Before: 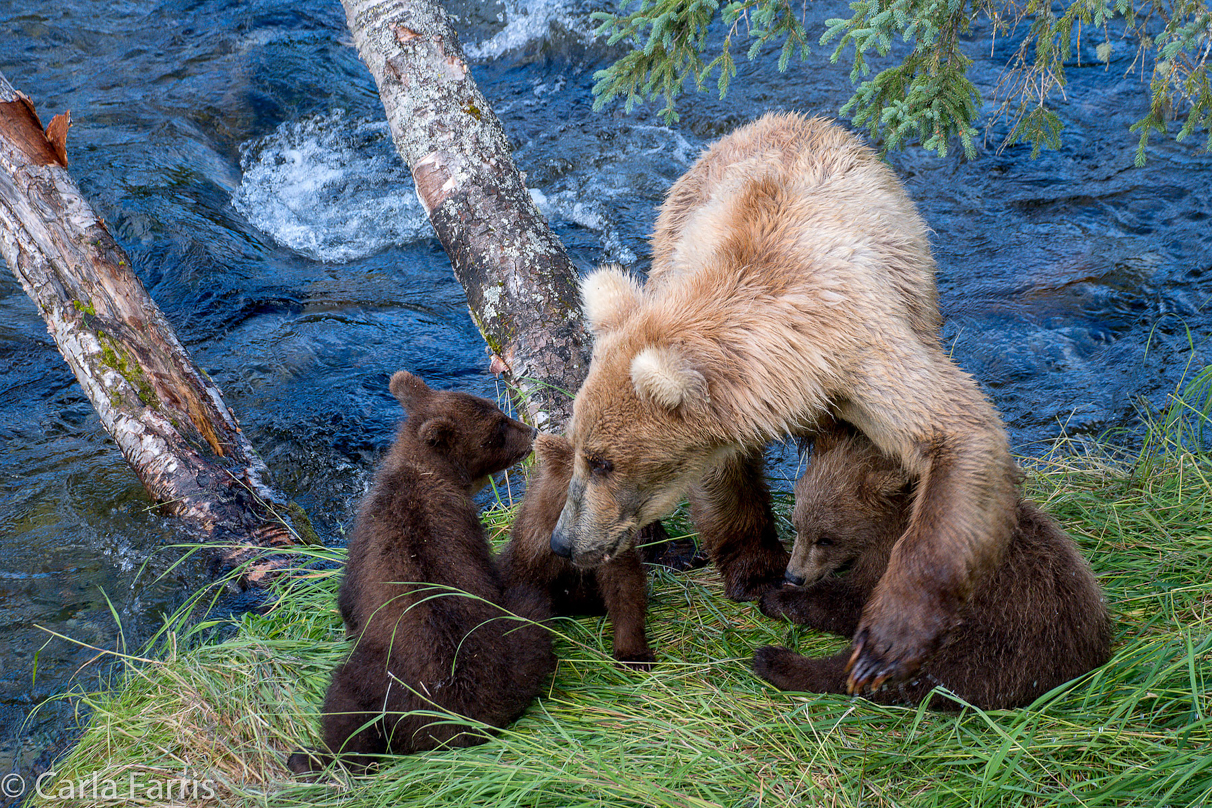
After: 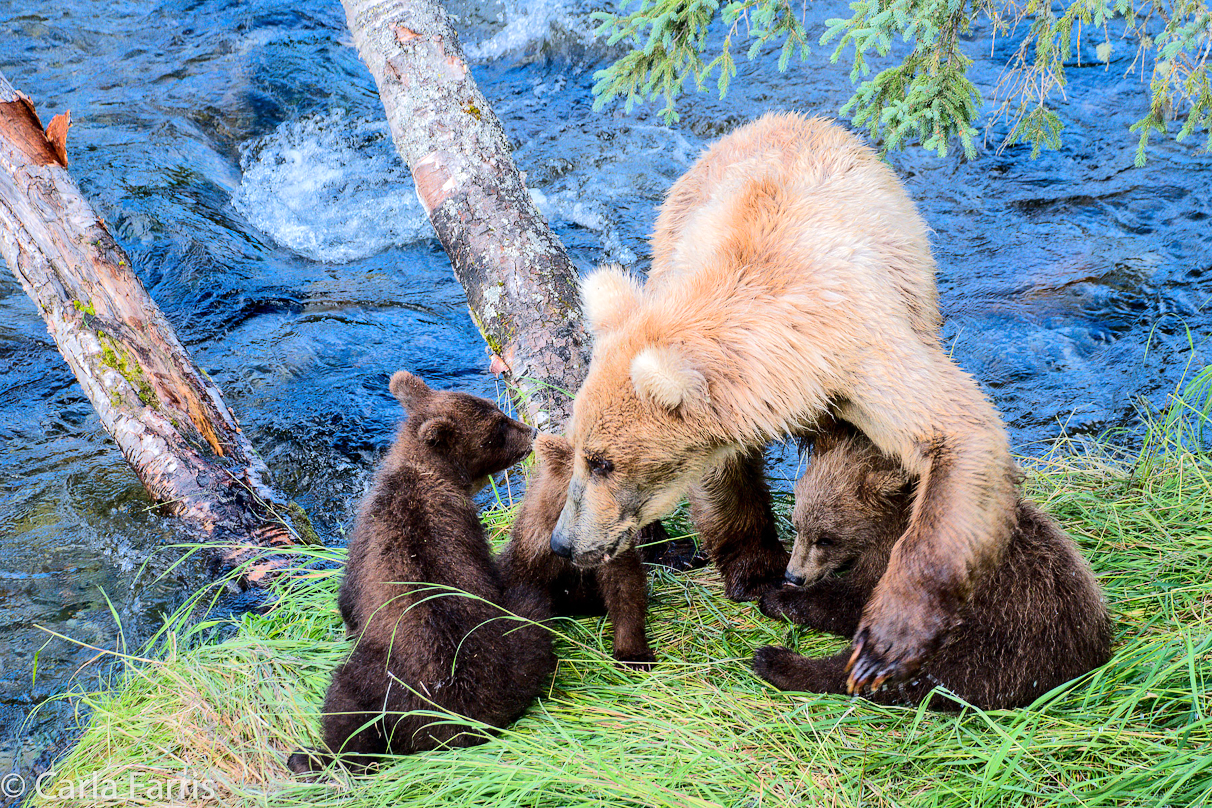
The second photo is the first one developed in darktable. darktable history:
tone equalizer: -7 EV 0.145 EV, -6 EV 0.581 EV, -5 EV 1.13 EV, -4 EV 1.35 EV, -3 EV 1.18 EV, -2 EV 0.6 EV, -1 EV 0.165 EV, edges refinement/feathering 500, mask exposure compensation -1.57 EV, preserve details no
